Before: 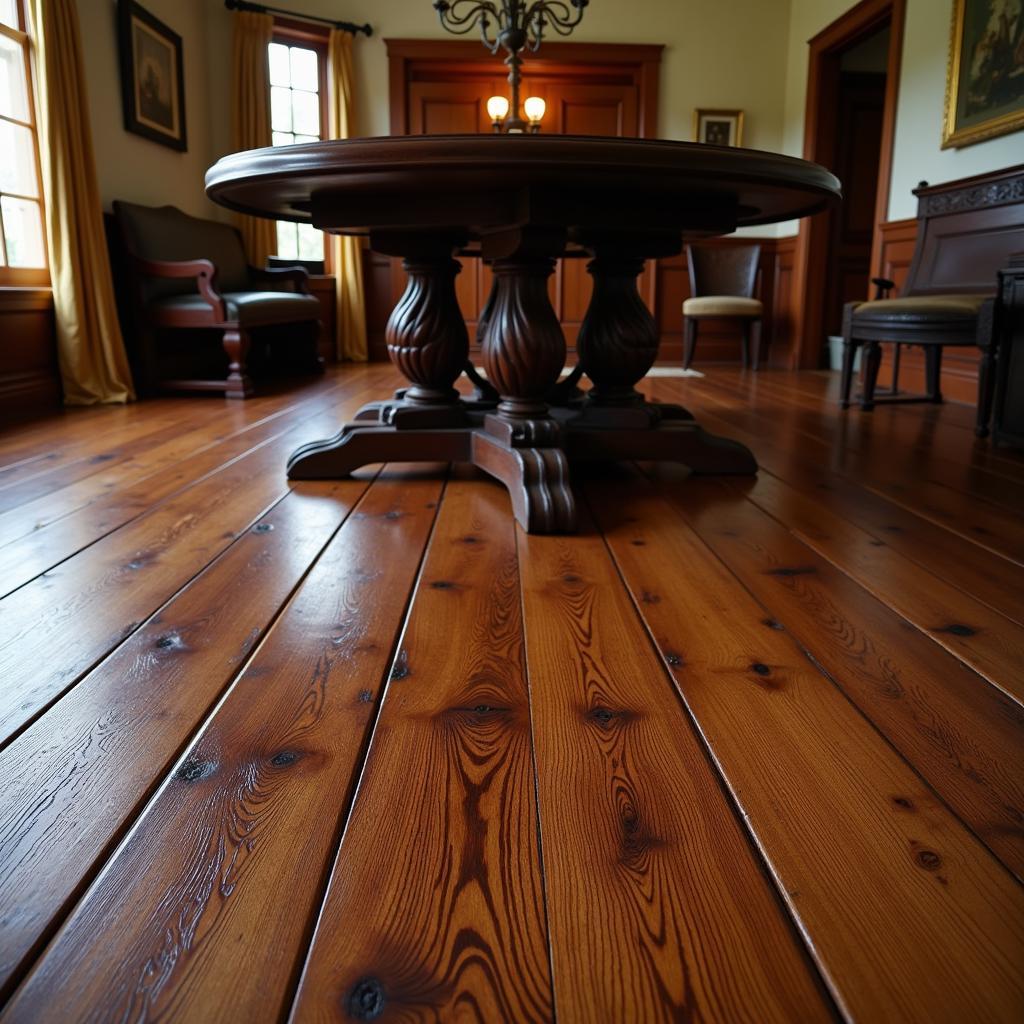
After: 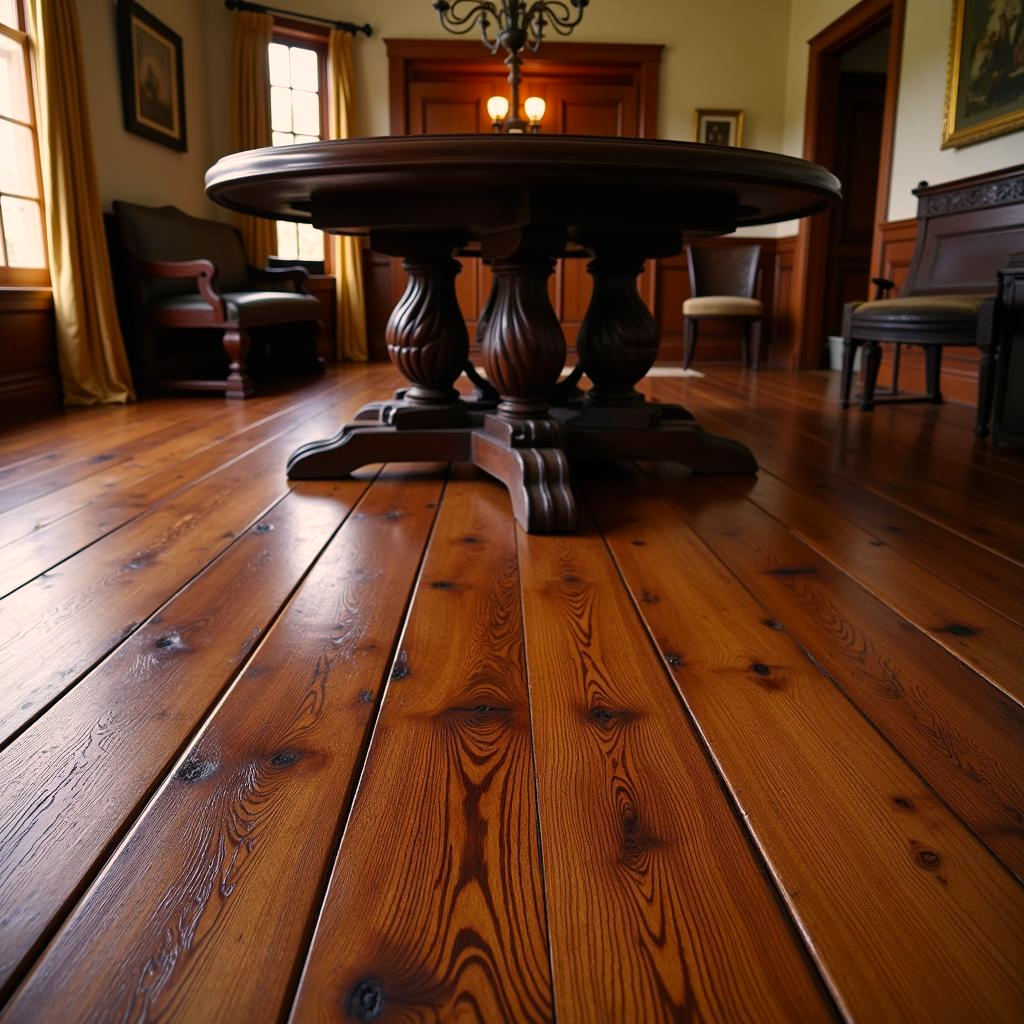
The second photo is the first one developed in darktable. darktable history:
color correction: highlights a* 11.64, highlights b* 11.62
